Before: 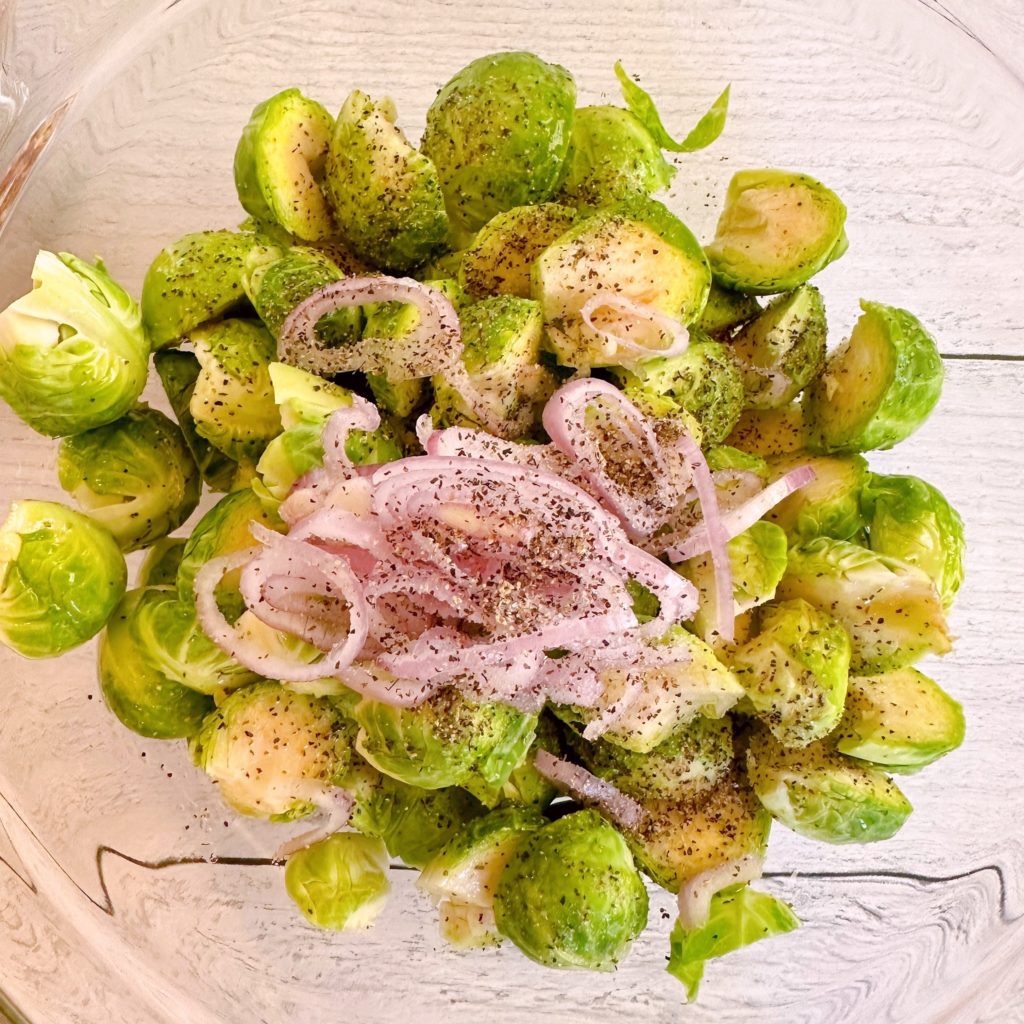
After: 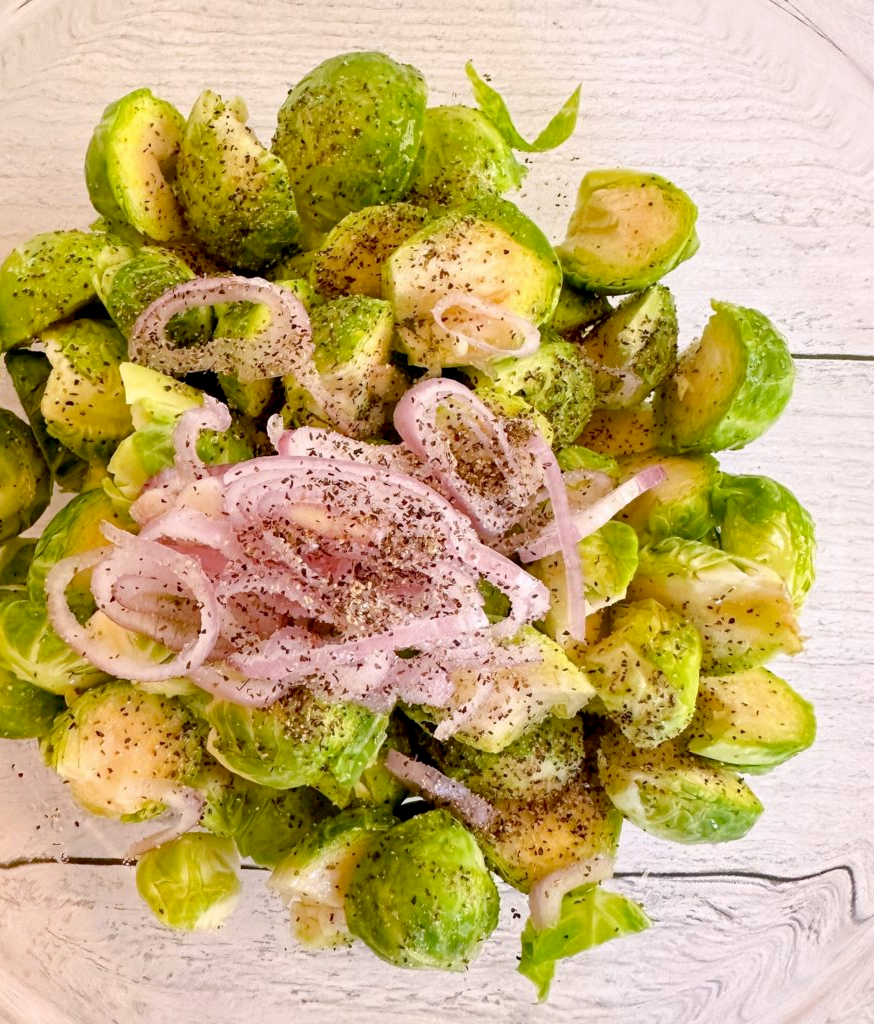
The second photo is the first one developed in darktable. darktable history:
exposure: black level correction 0.007, compensate highlight preservation false
crop and rotate: left 14.584%
